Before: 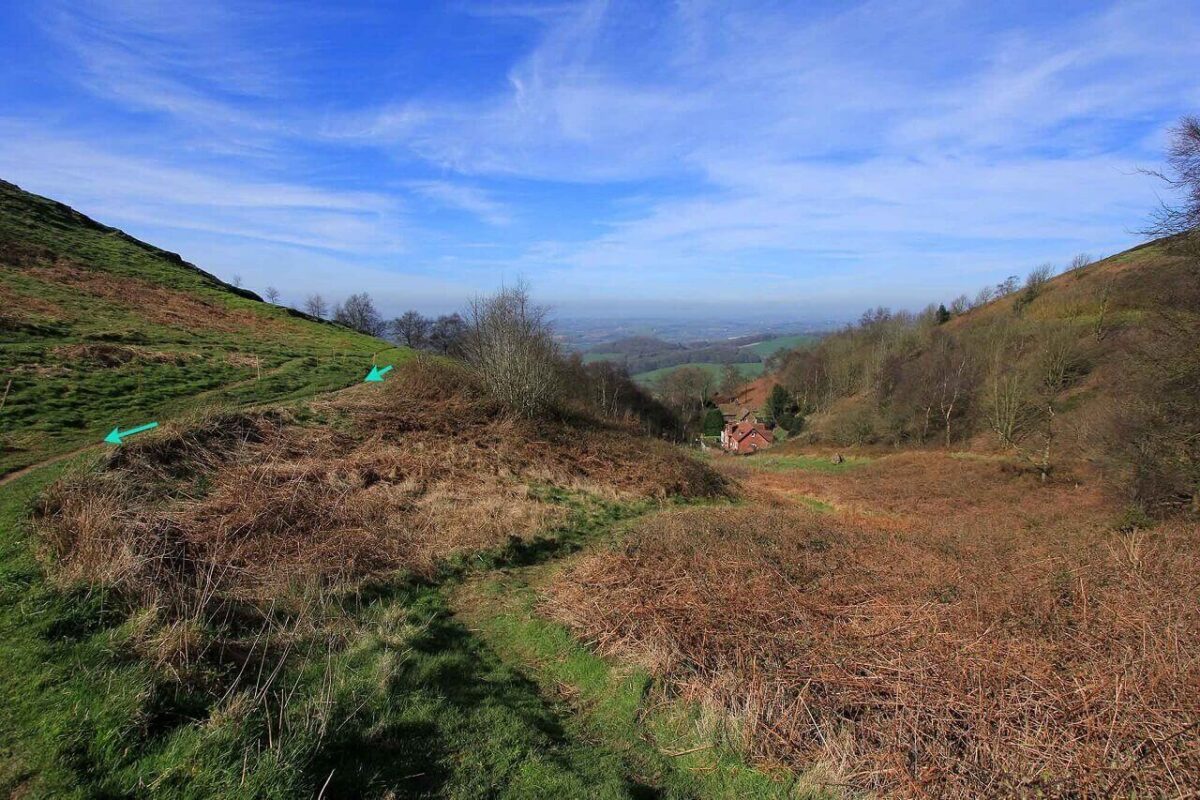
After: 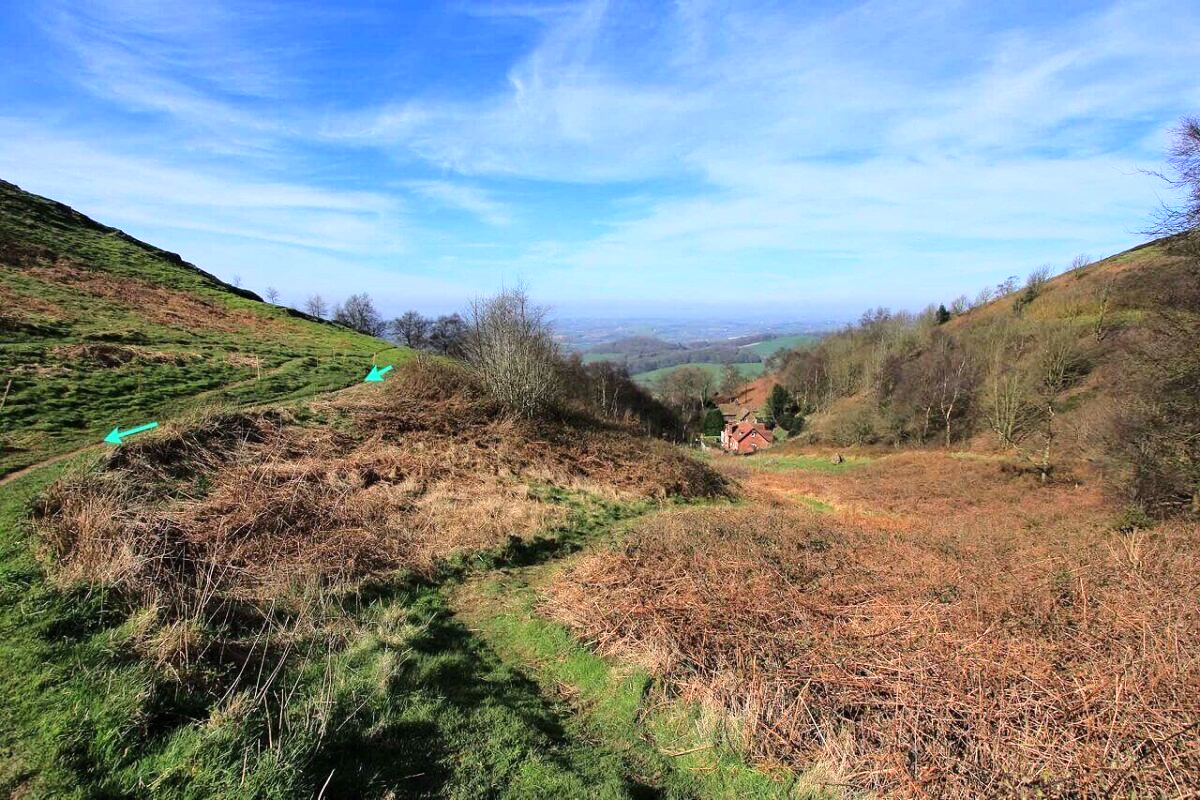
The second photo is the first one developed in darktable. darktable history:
shadows and highlights: shadows 36.79, highlights -27.52, soften with gaussian
tone equalizer: edges refinement/feathering 500, mask exposure compensation -1.57 EV, preserve details no
base curve: curves: ch0 [(0, 0) (0.028, 0.03) (0.121, 0.232) (0.46, 0.748) (0.859, 0.968) (1, 1)]
